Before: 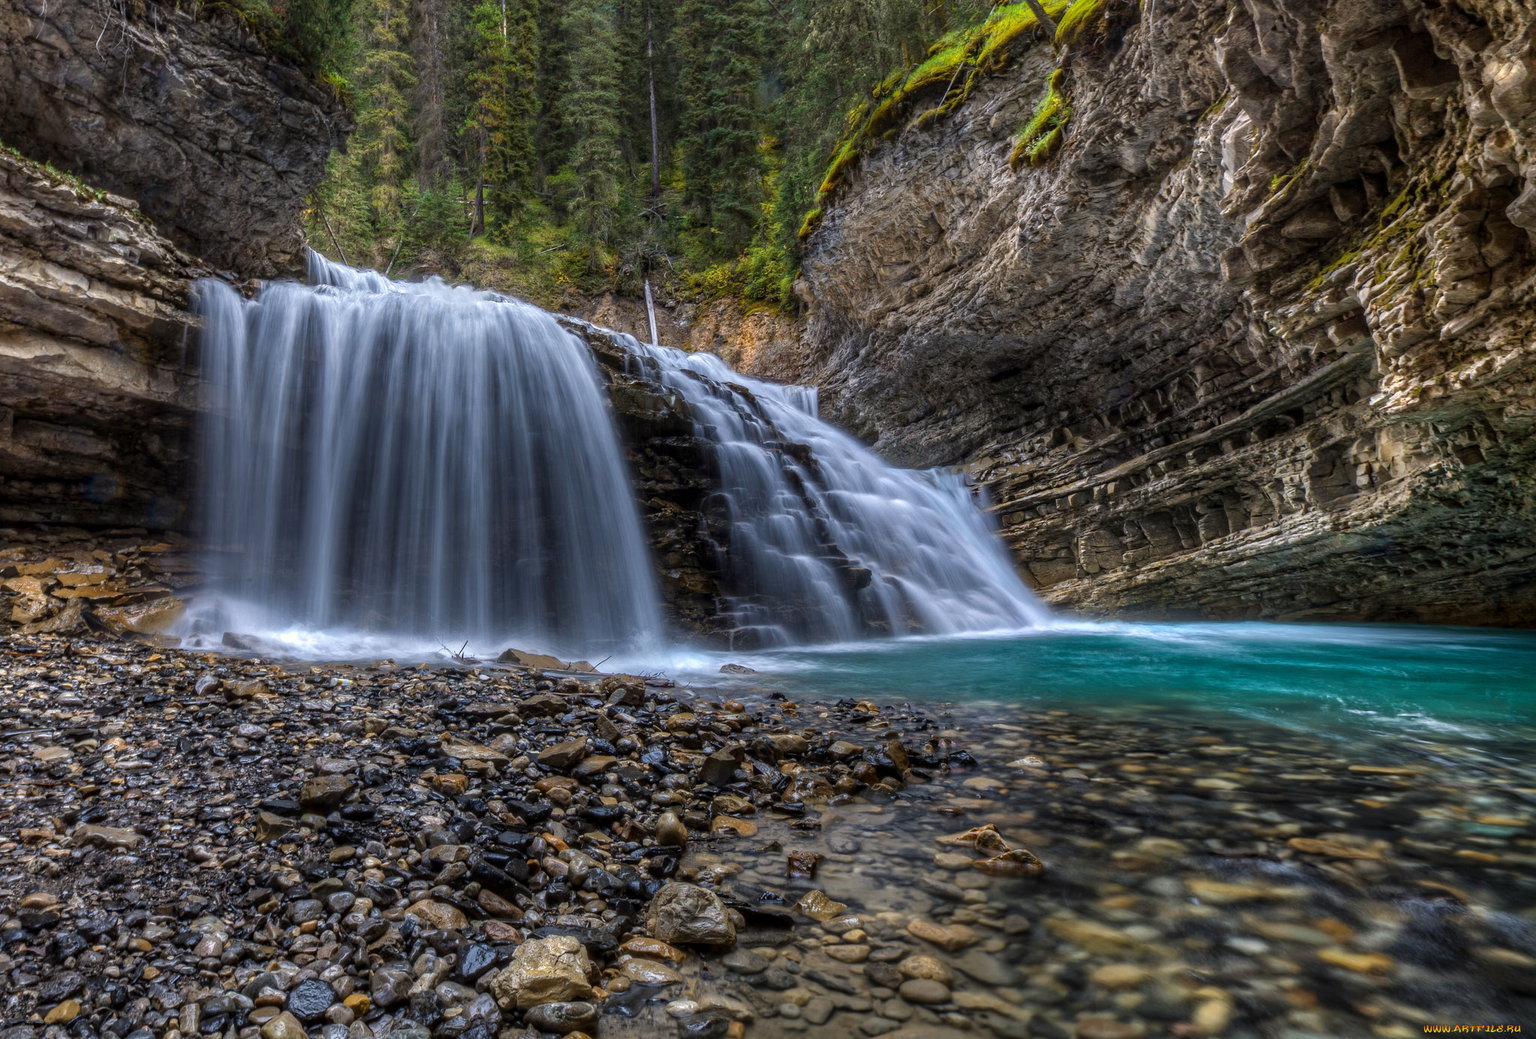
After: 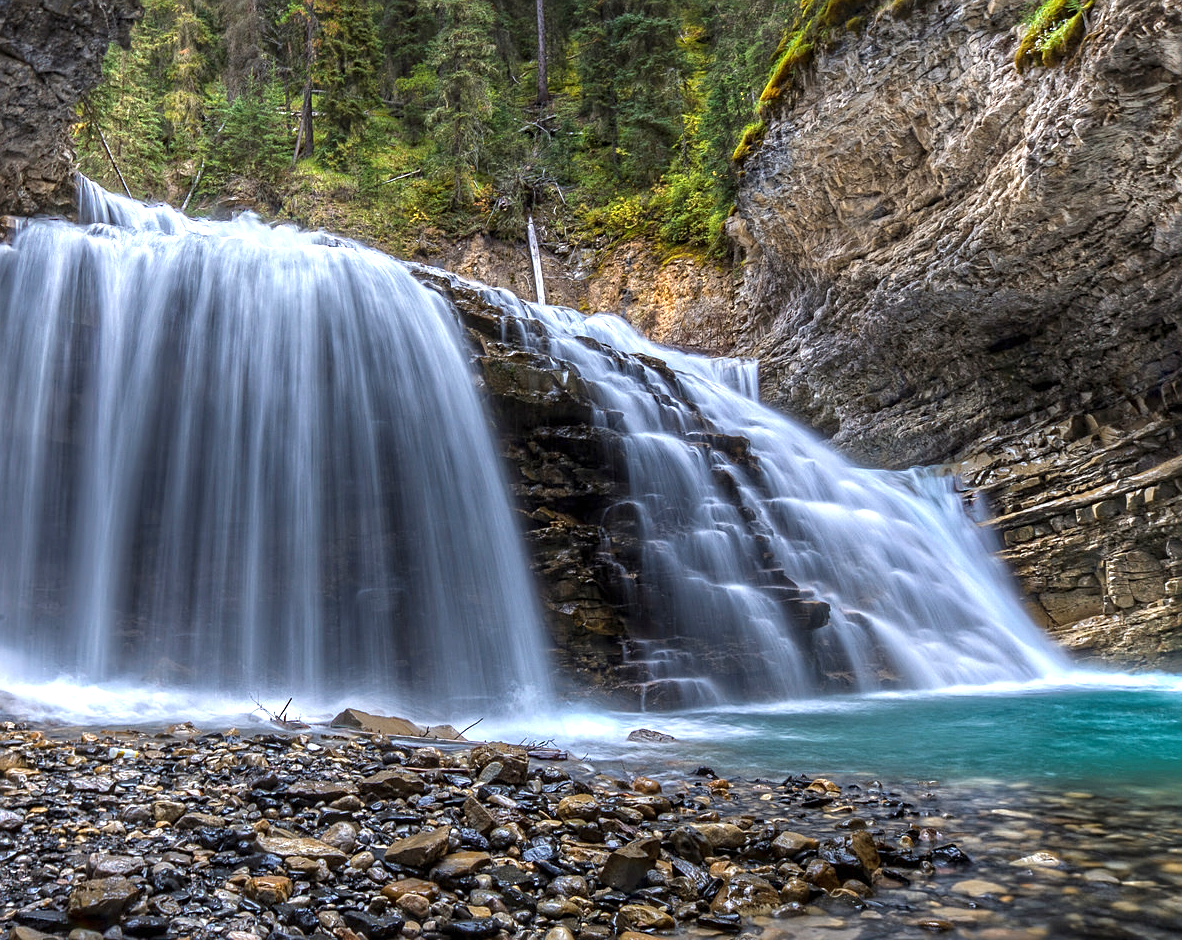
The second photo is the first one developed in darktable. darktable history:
crop: left 16.224%, top 11.313%, right 26.027%, bottom 20.807%
exposure: black level correction 0, exposure 0.699 EV, compensate exposure bias true, compensate highlight preservation false
sharpen: on, module defaults
